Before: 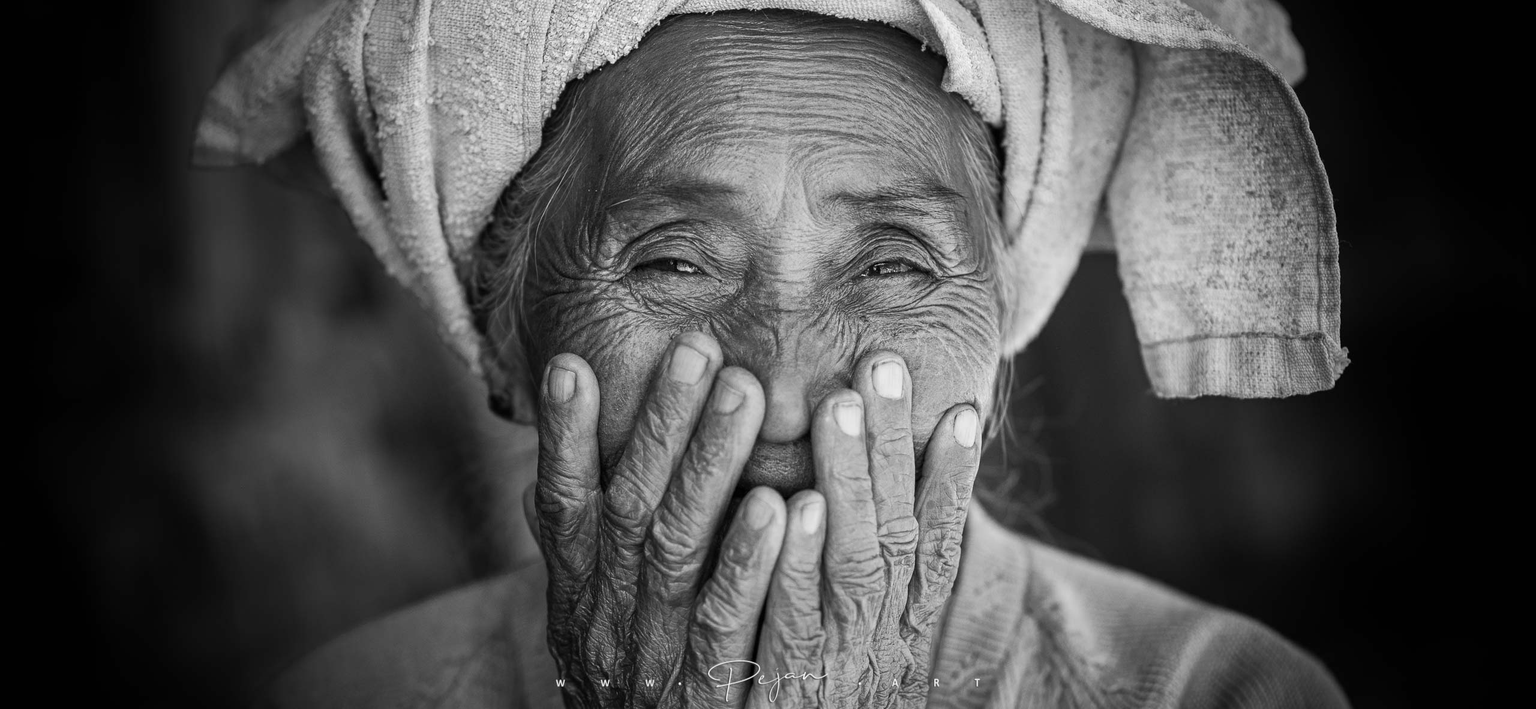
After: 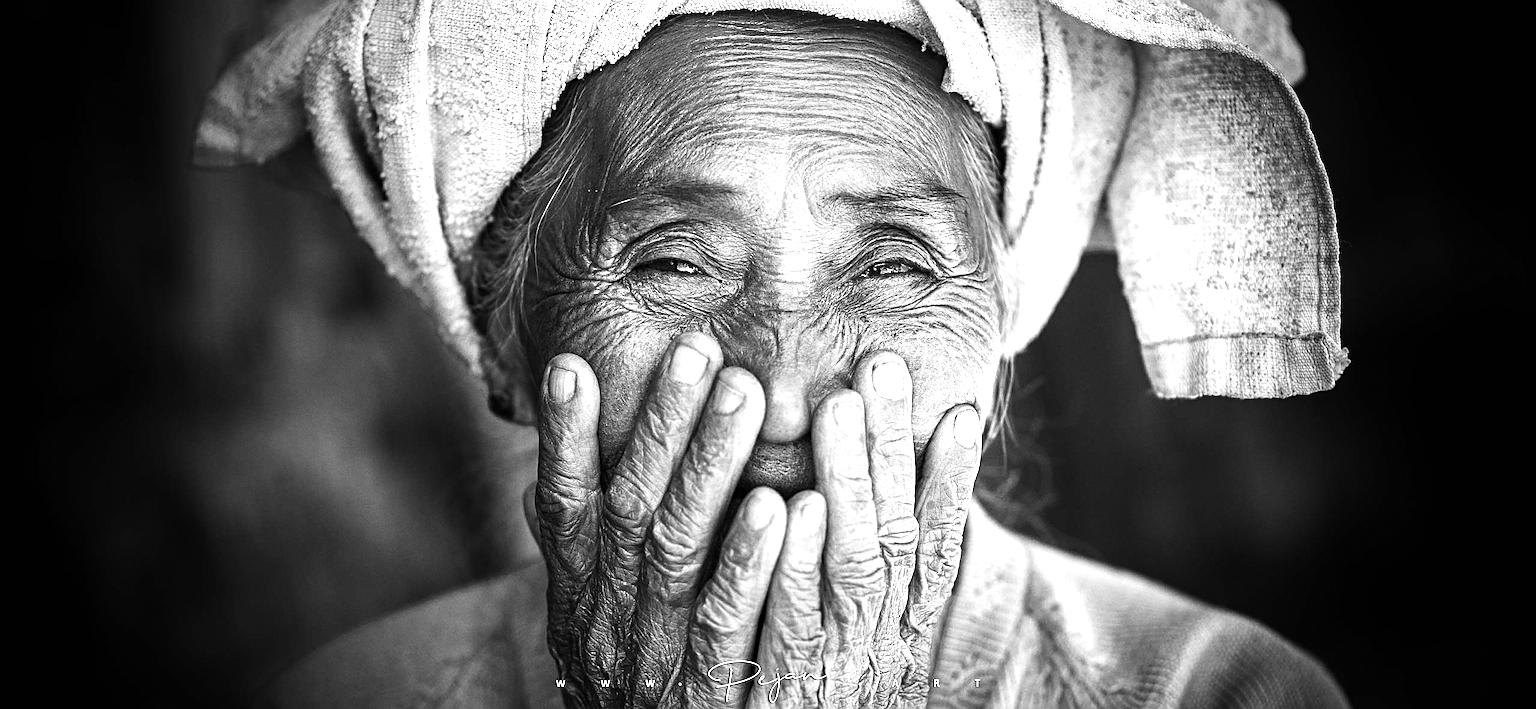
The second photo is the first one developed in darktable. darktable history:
sharpen: on, module defaults
tone equalizer: -8 EV -0.75 EV, -7 EV -0.7 EV, -6 EV -0.6 EV, -5 EV -0.4 EV, -3 EV 0.4 EV, -2 EV 0.6 EV, -1 EV 0.7 EV, +0 EV 0.75 EV, edges refinement/feathering 500, mask exposure compensation -1.57 EV, preserve details no
grain: coarseness 7.08 ISO, strength 21.67%, mid-tones bias 59.58%
exposure: exposure 0.559 EV, compensate highlight preservation false
